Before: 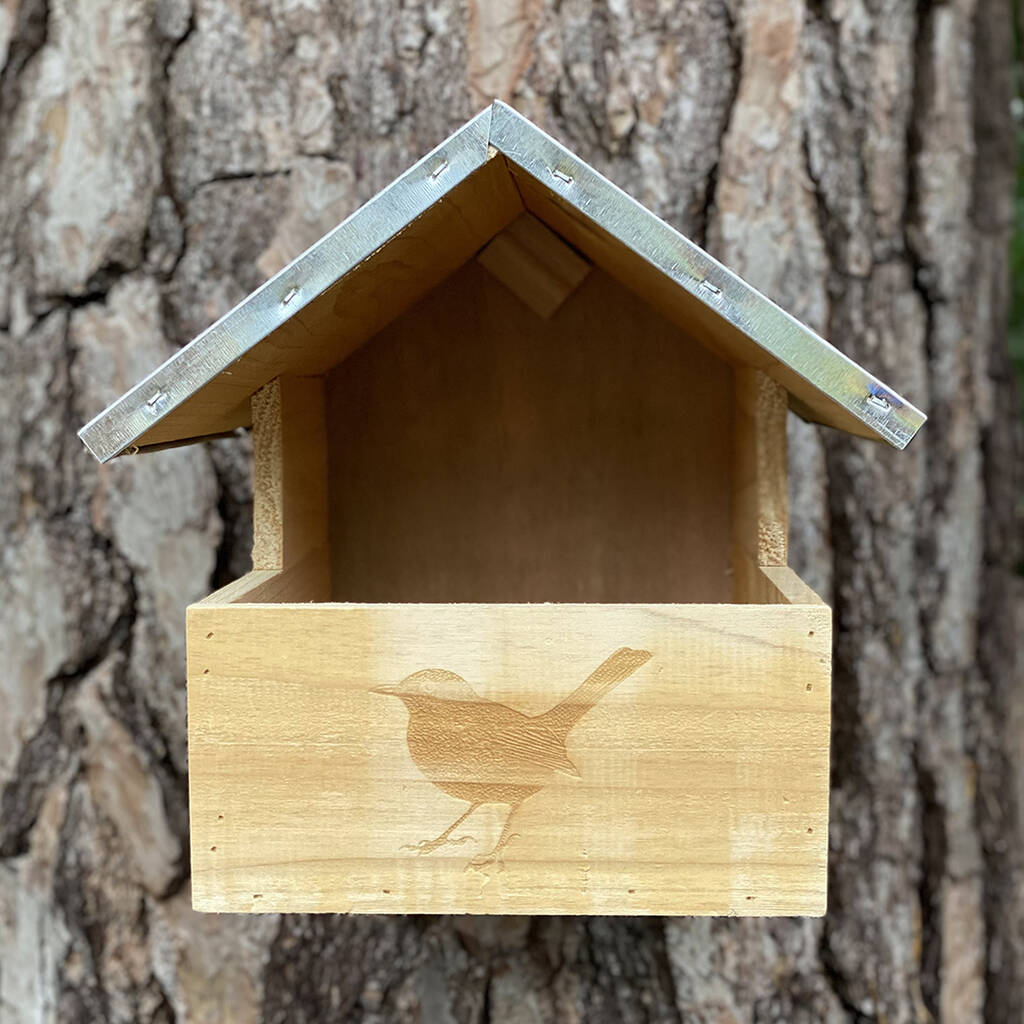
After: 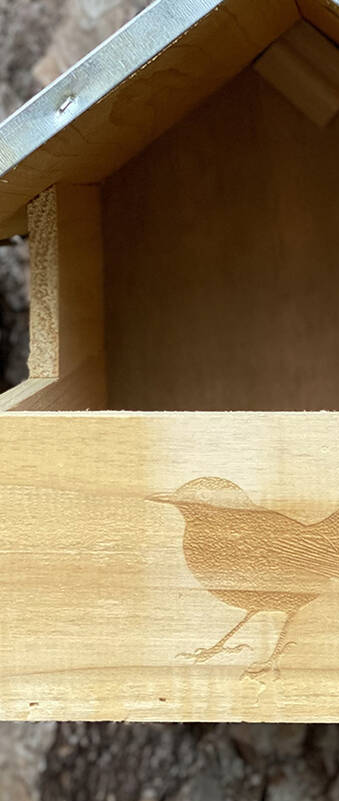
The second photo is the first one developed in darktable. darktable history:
crop and rotate: left 21.91%, top 18.765%, right 44.928%, bottom 2.998%
